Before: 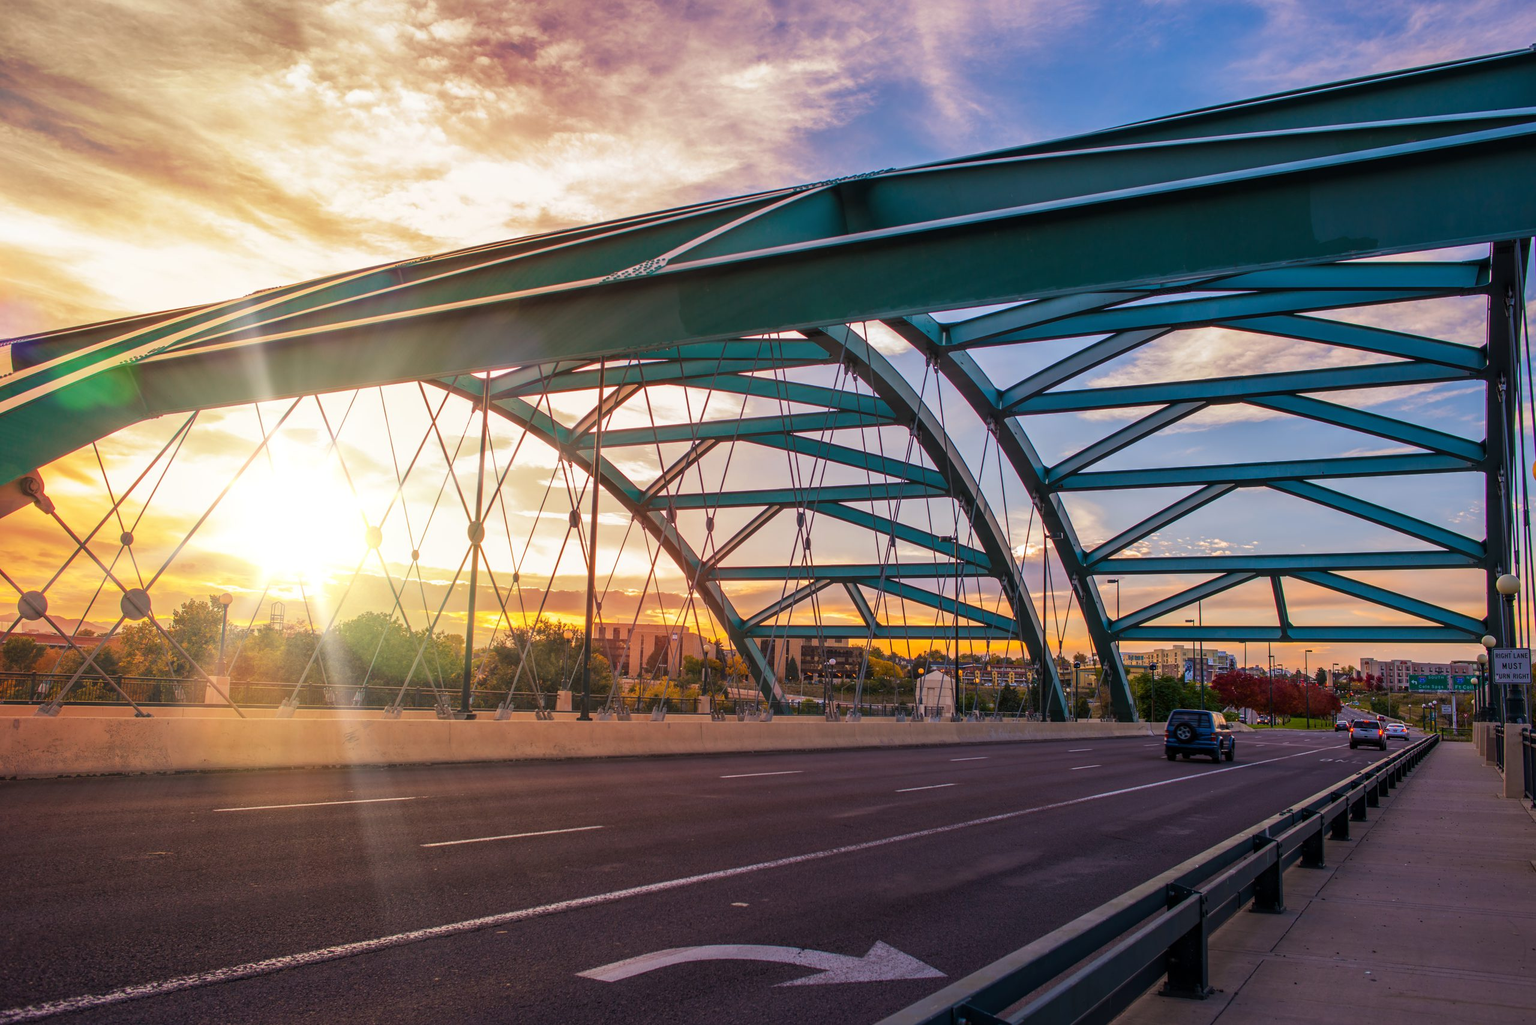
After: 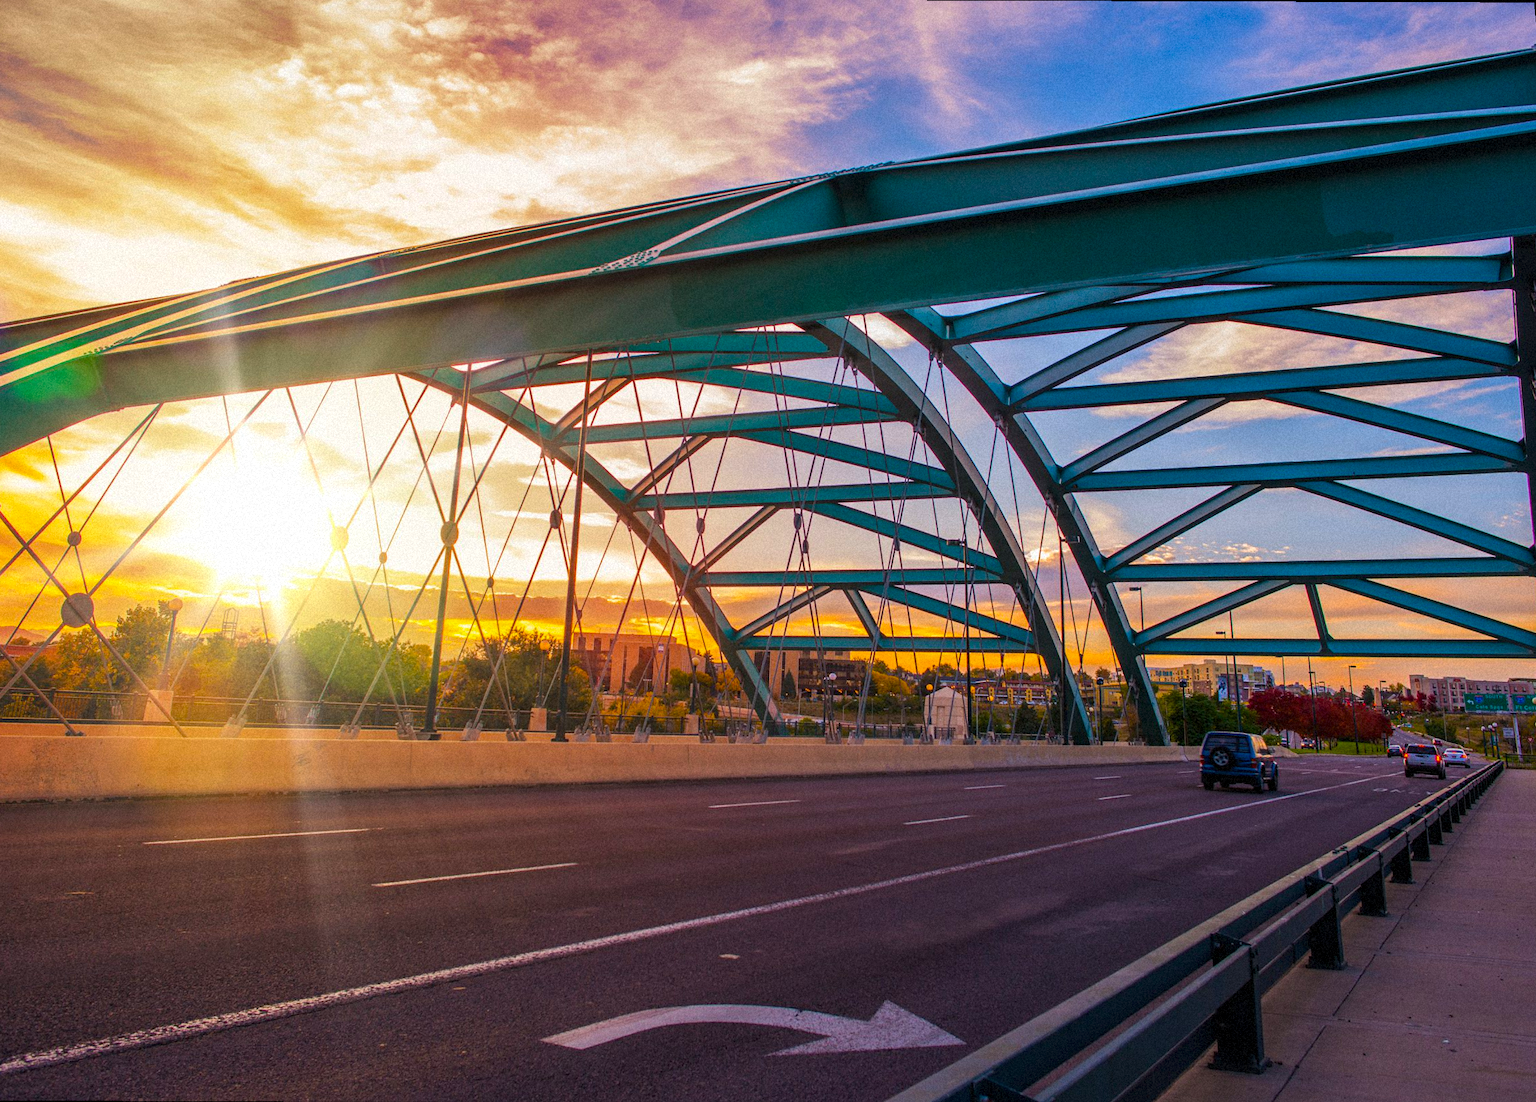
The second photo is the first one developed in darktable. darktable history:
rotate and perspective: rotation 0.215°, lens shift (vertical) -0.139, crop left 0.069, crop right 0.939, crop top 0.002, crop bottom 0.996
grain: mid-tones bias 0%
color balance rgb: perceptual saturation grading › global saturation 25%, global vibrance 20%
